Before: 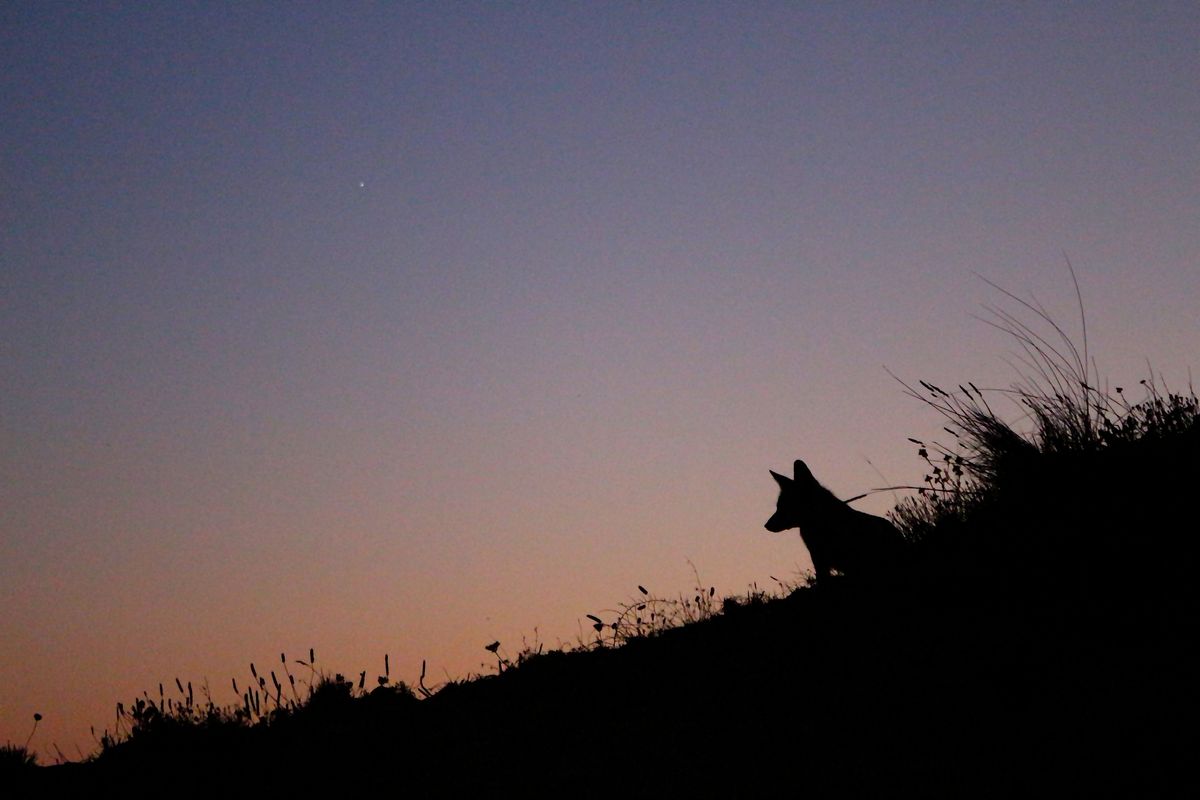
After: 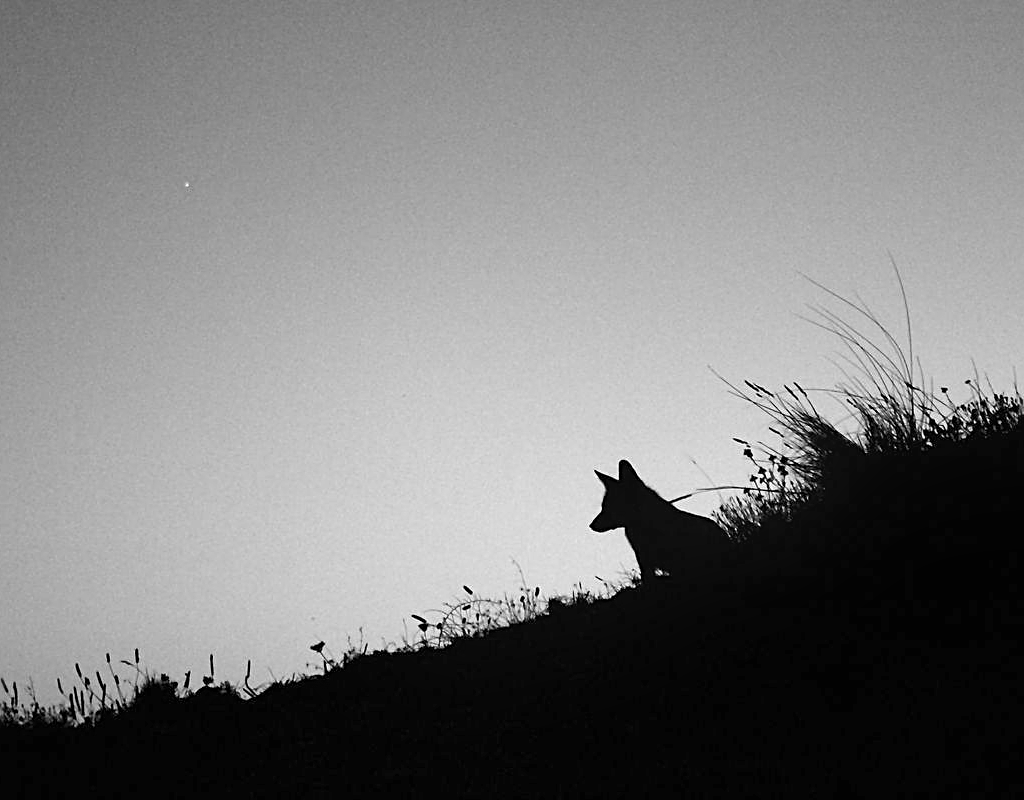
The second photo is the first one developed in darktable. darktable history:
sharpen: on, module defaults
crop and rotate: left 14.584%
exposure: black level correction 0, exposure 1.45 EV, compensate exposure bias true, compensate highlight preservation false
monochrome: a -71.75, b 75.82
bloom: size 13.65%, threshold 98.39%, strength 4.82%
